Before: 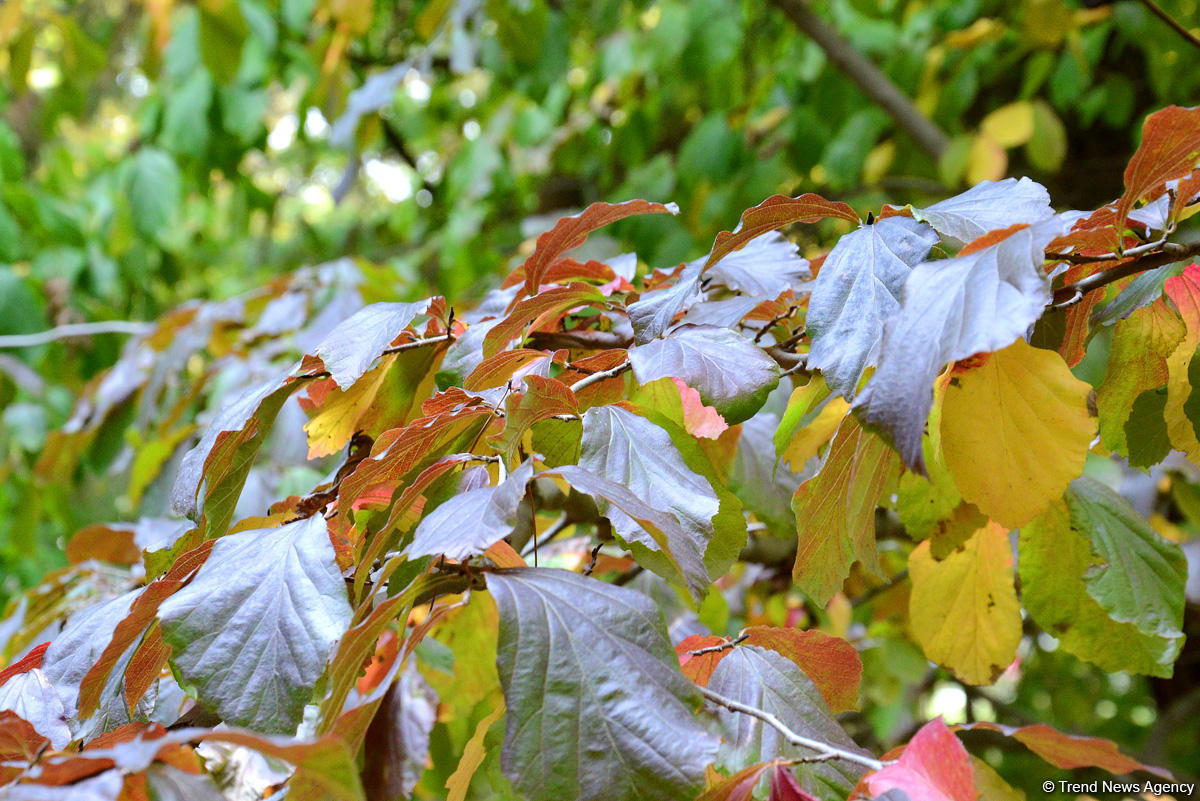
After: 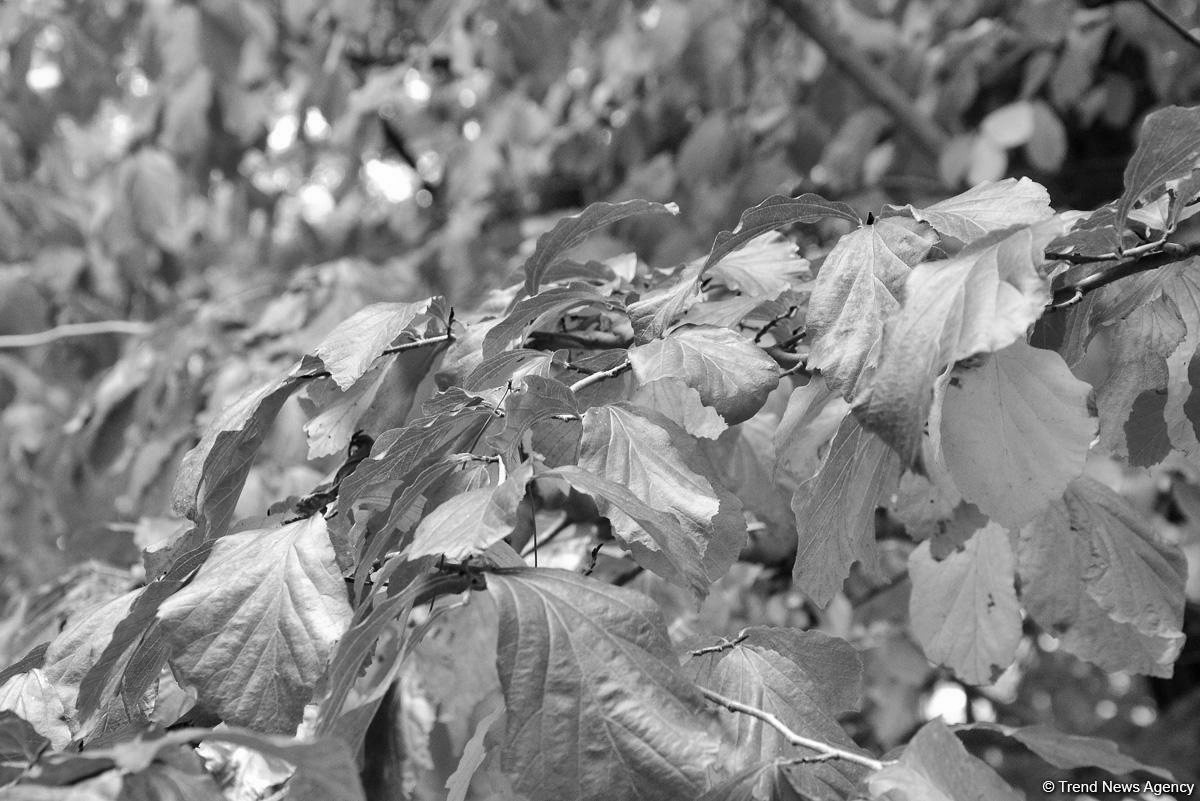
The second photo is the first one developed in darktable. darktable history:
monochrome: on, module defaults
shadows and highlights: radius 108.52, shadows 44.07, highlights -67.8, low approximation 0.01, soften with gaussian
